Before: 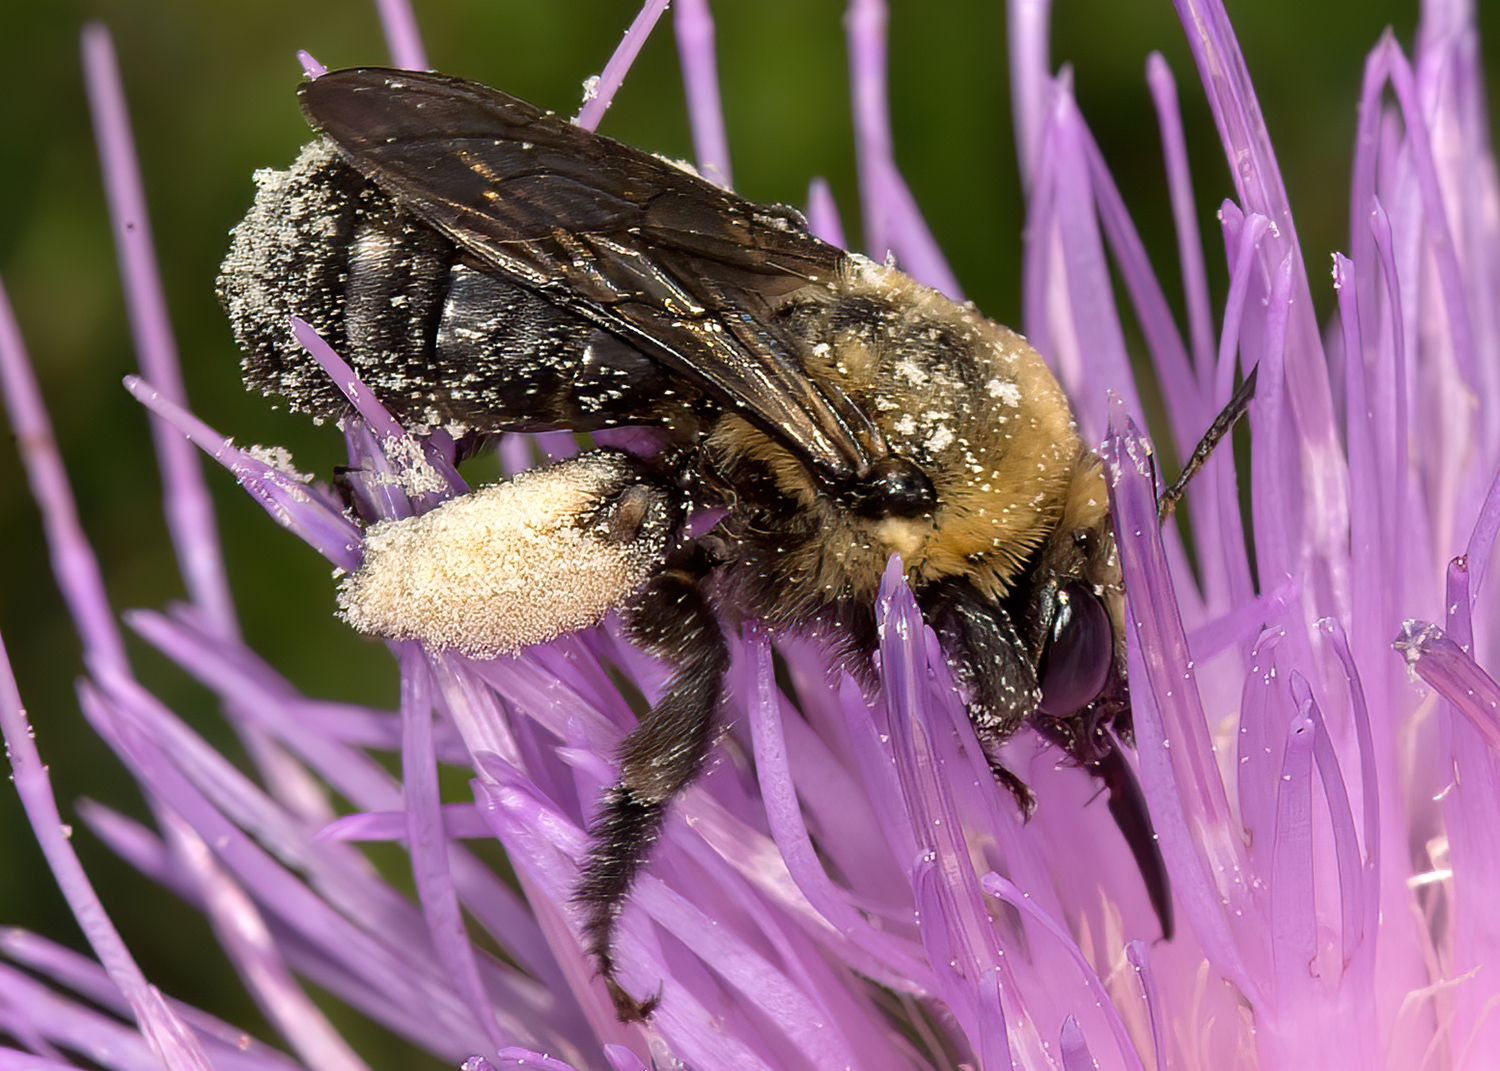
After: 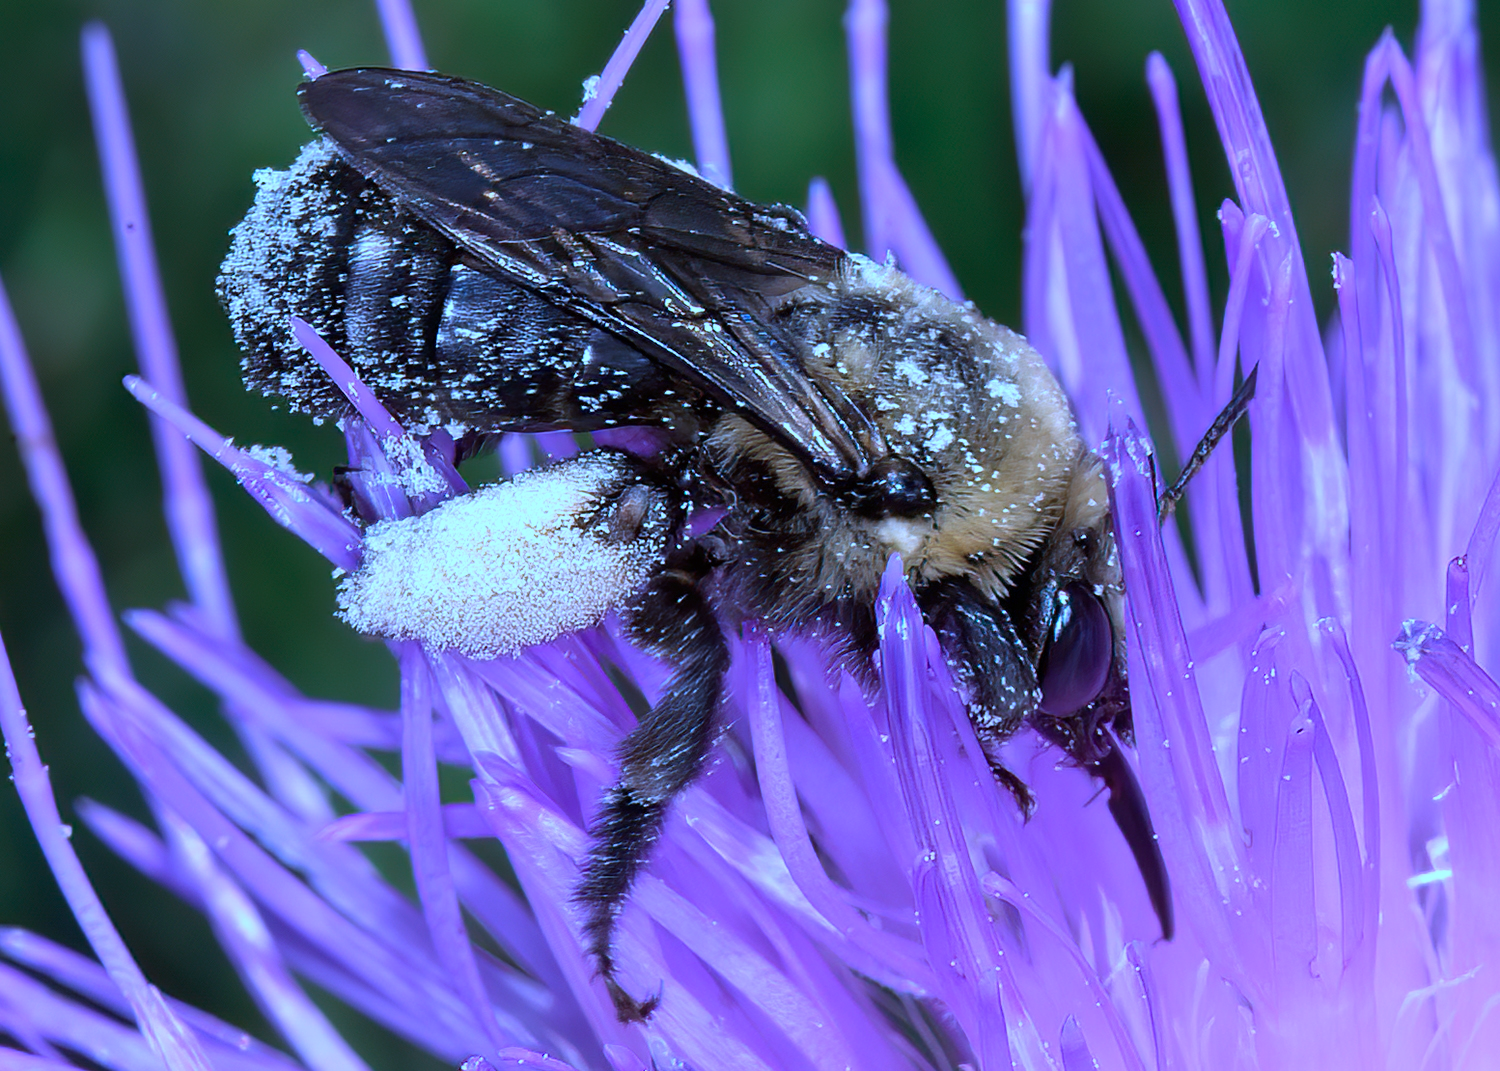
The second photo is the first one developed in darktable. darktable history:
color calibration: illuminant custom, x 0.459, y 0.429, temperature 2616.68 K, gamut compression 1.67
